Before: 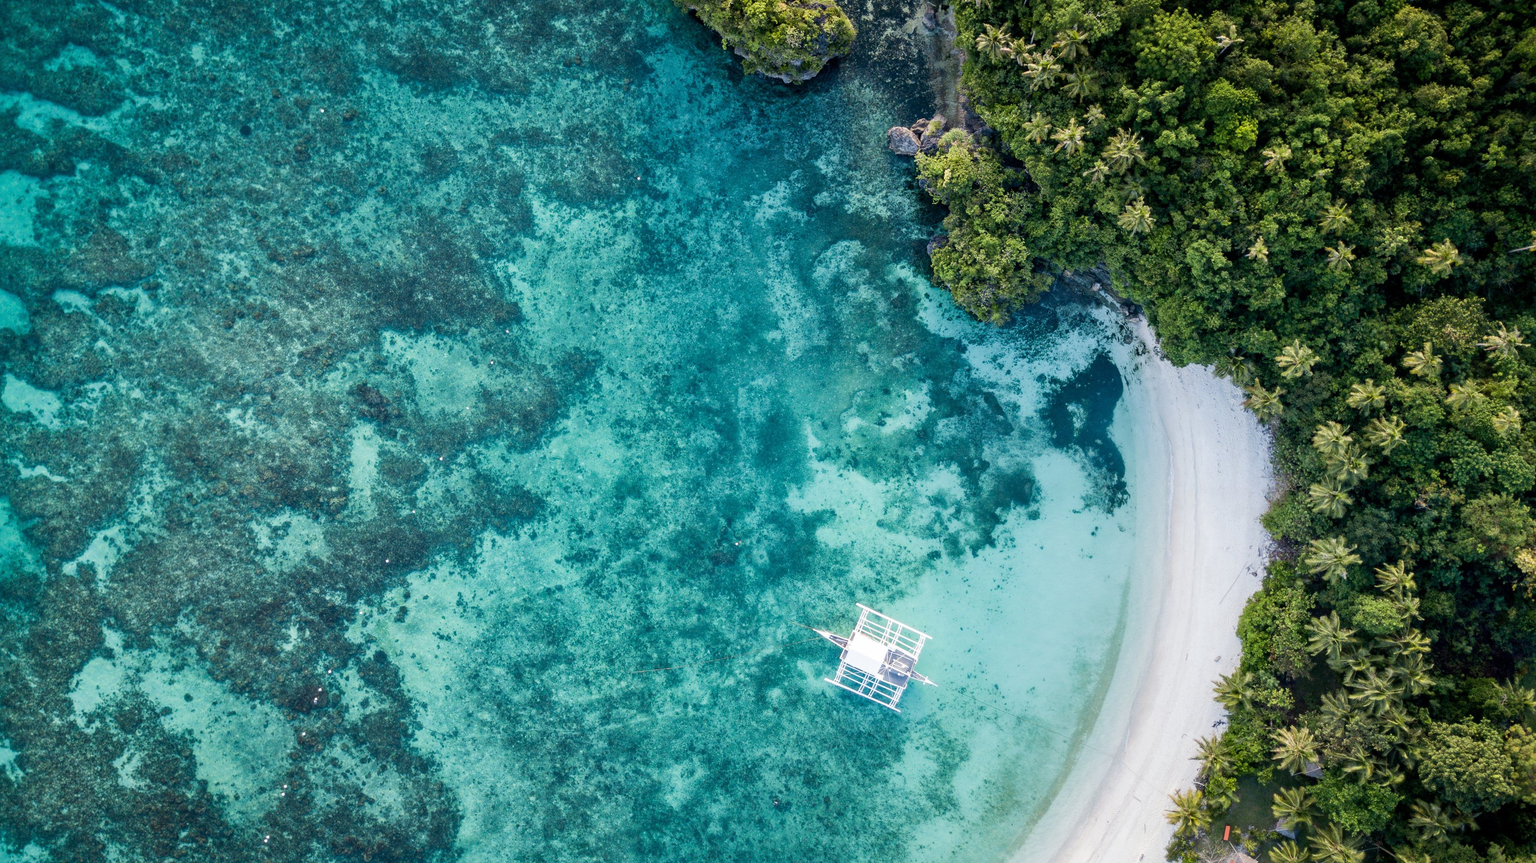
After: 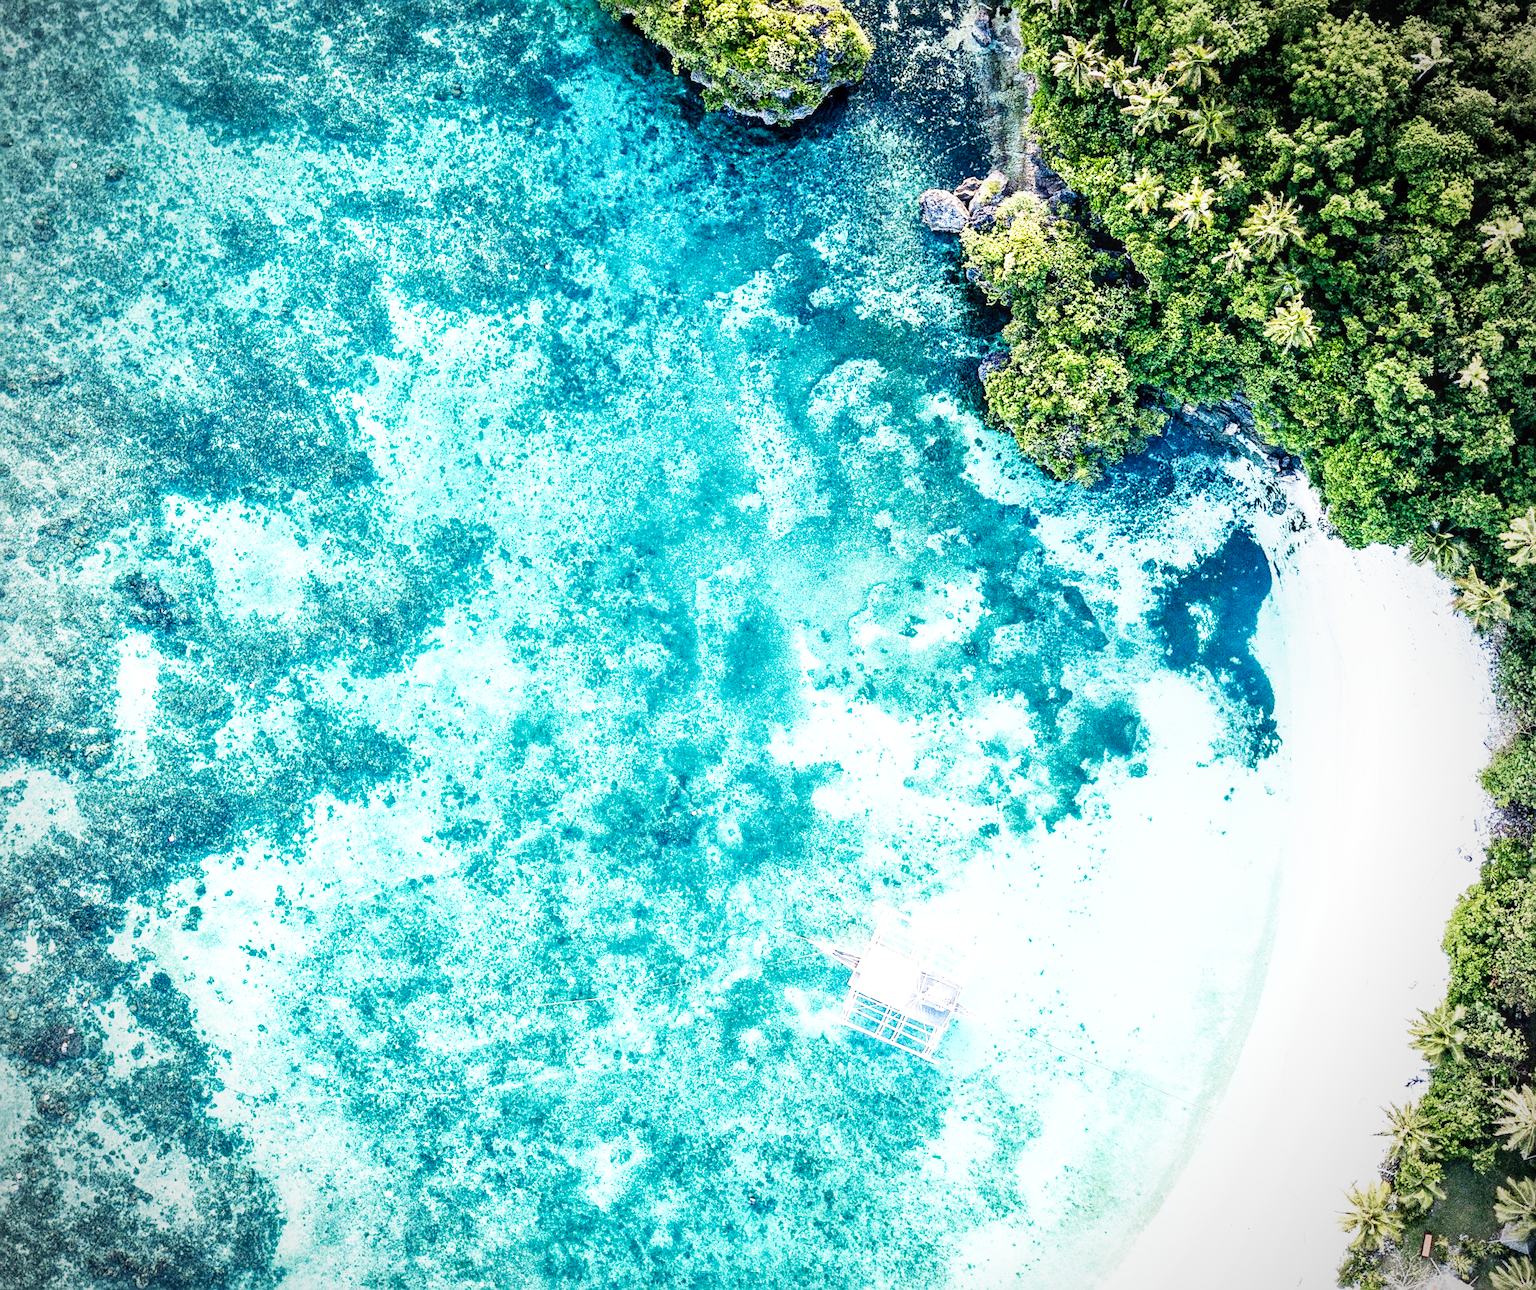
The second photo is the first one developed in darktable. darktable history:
sharpen: on, module defaults
base curve: curves: ch0 [(0, 0) (0.007, 0.004) (0.027, 0.03) (0.046, 0.07) (0.207, 0.54) (0.442, 0.872) (0.673, 0.972) (1, 1)], preserve colors none
crop and rotate: left 17.782%, right 15.314%
tone equalizer: edges refinement/feathering 500, mask exposure compensation -1.57 EV, preserve details no
exposure: black level correction 0.001, exposure 0.499 EV, compensate highlight preservation false
vignetting: on, module defaults
local contrast: on, module defaults
